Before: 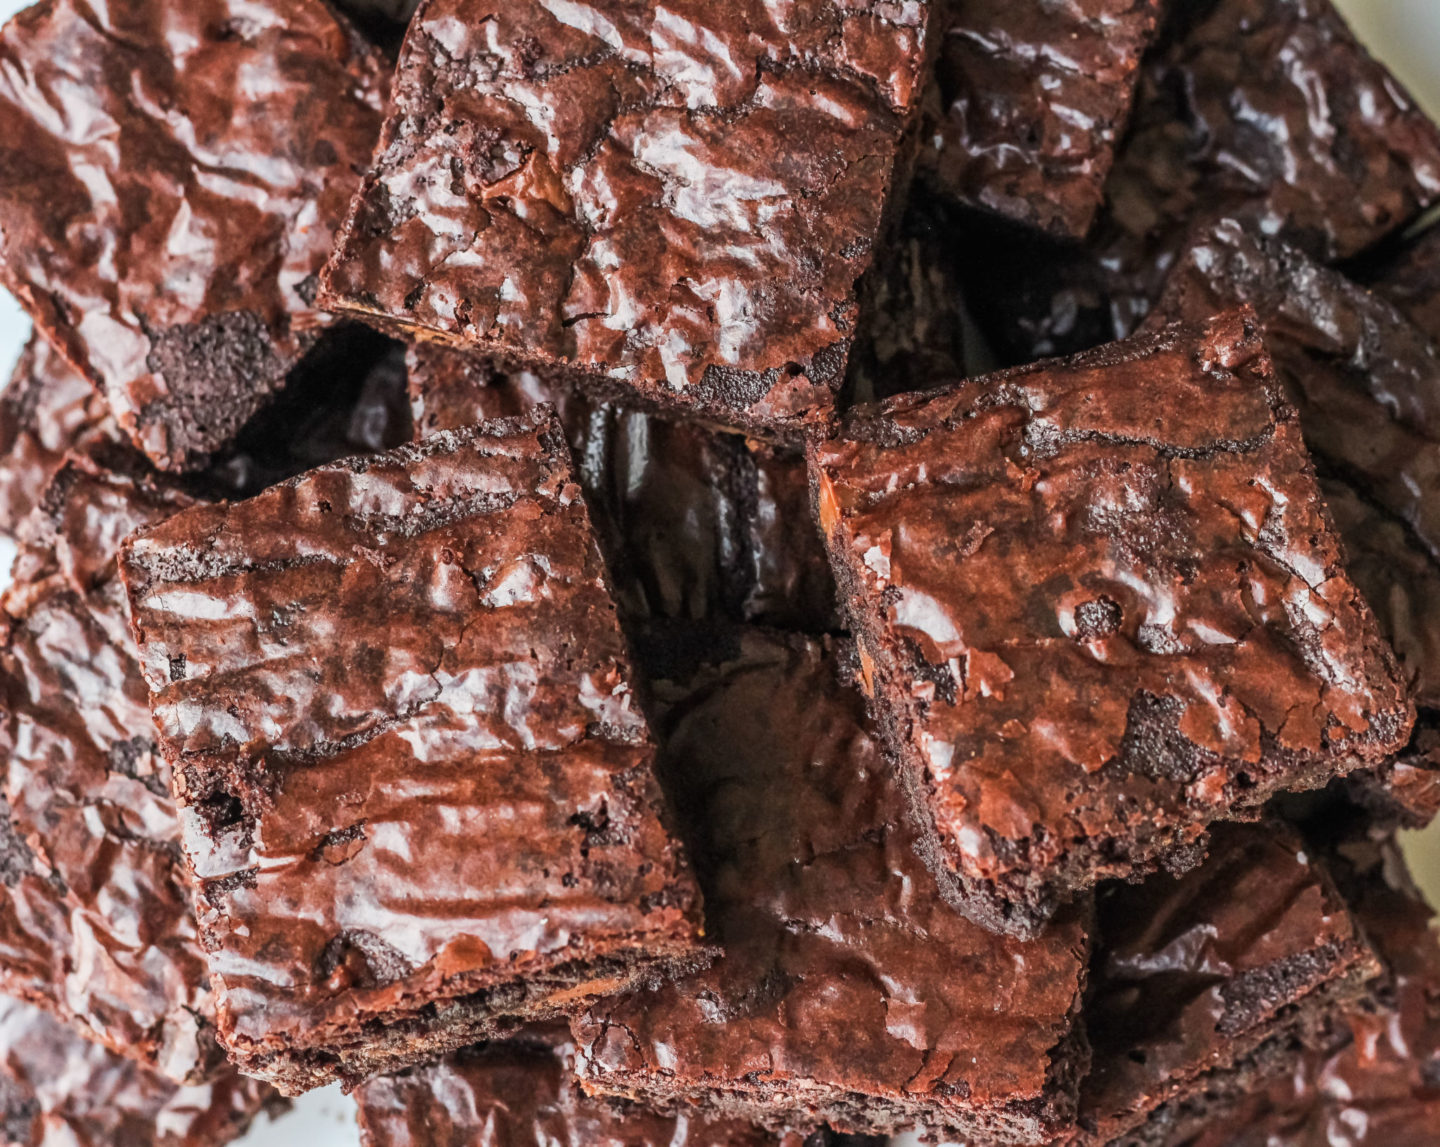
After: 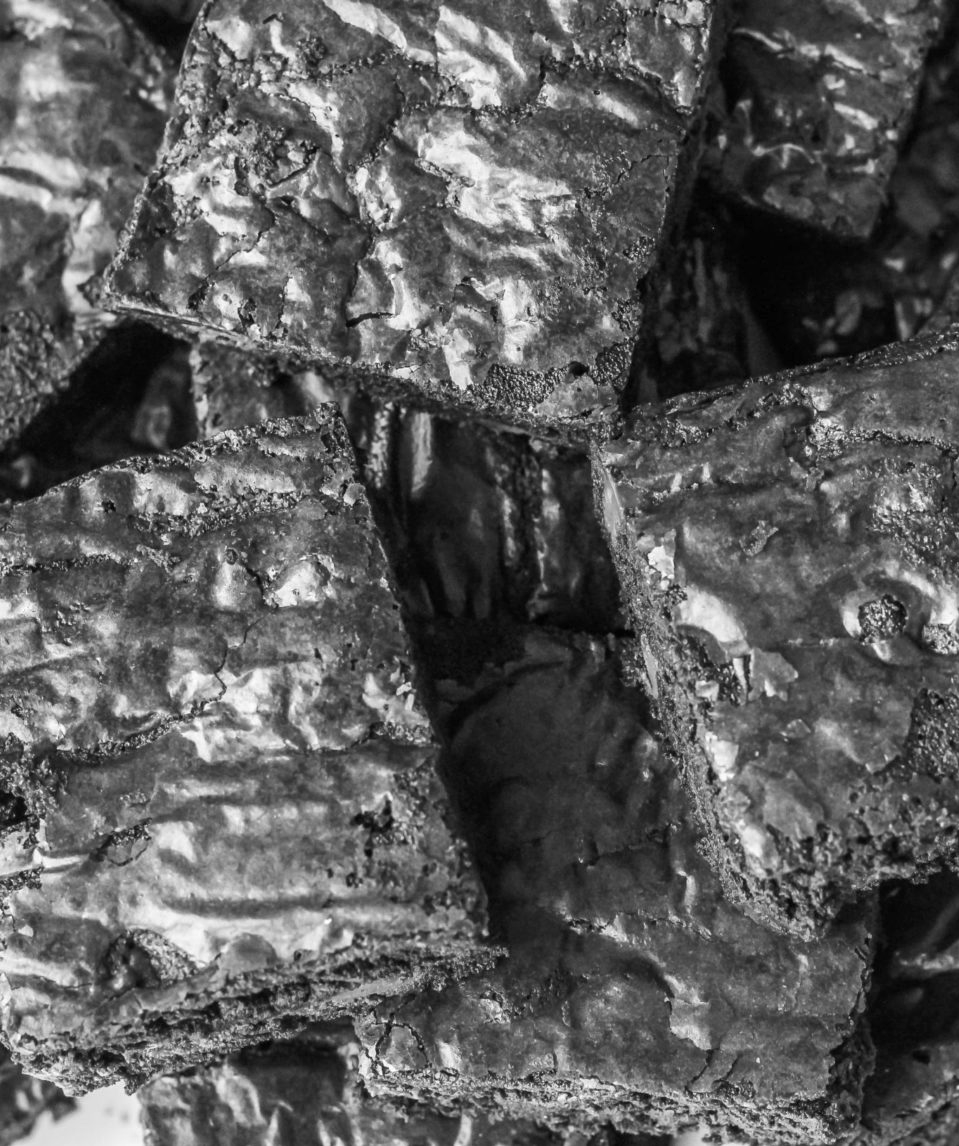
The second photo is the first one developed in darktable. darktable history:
monochrome: on, module defaults
exposure: exposure 0.2 EV, compensate highlight preservation false
color zones: curves: ch1 [(0.239, 0.552) (0.75, 0.5)]; ch2 [(0.25, 0.462) (0.749, 0.457)], mix 25.94%
crop and rotate: left 15.055%, right 18.278%
